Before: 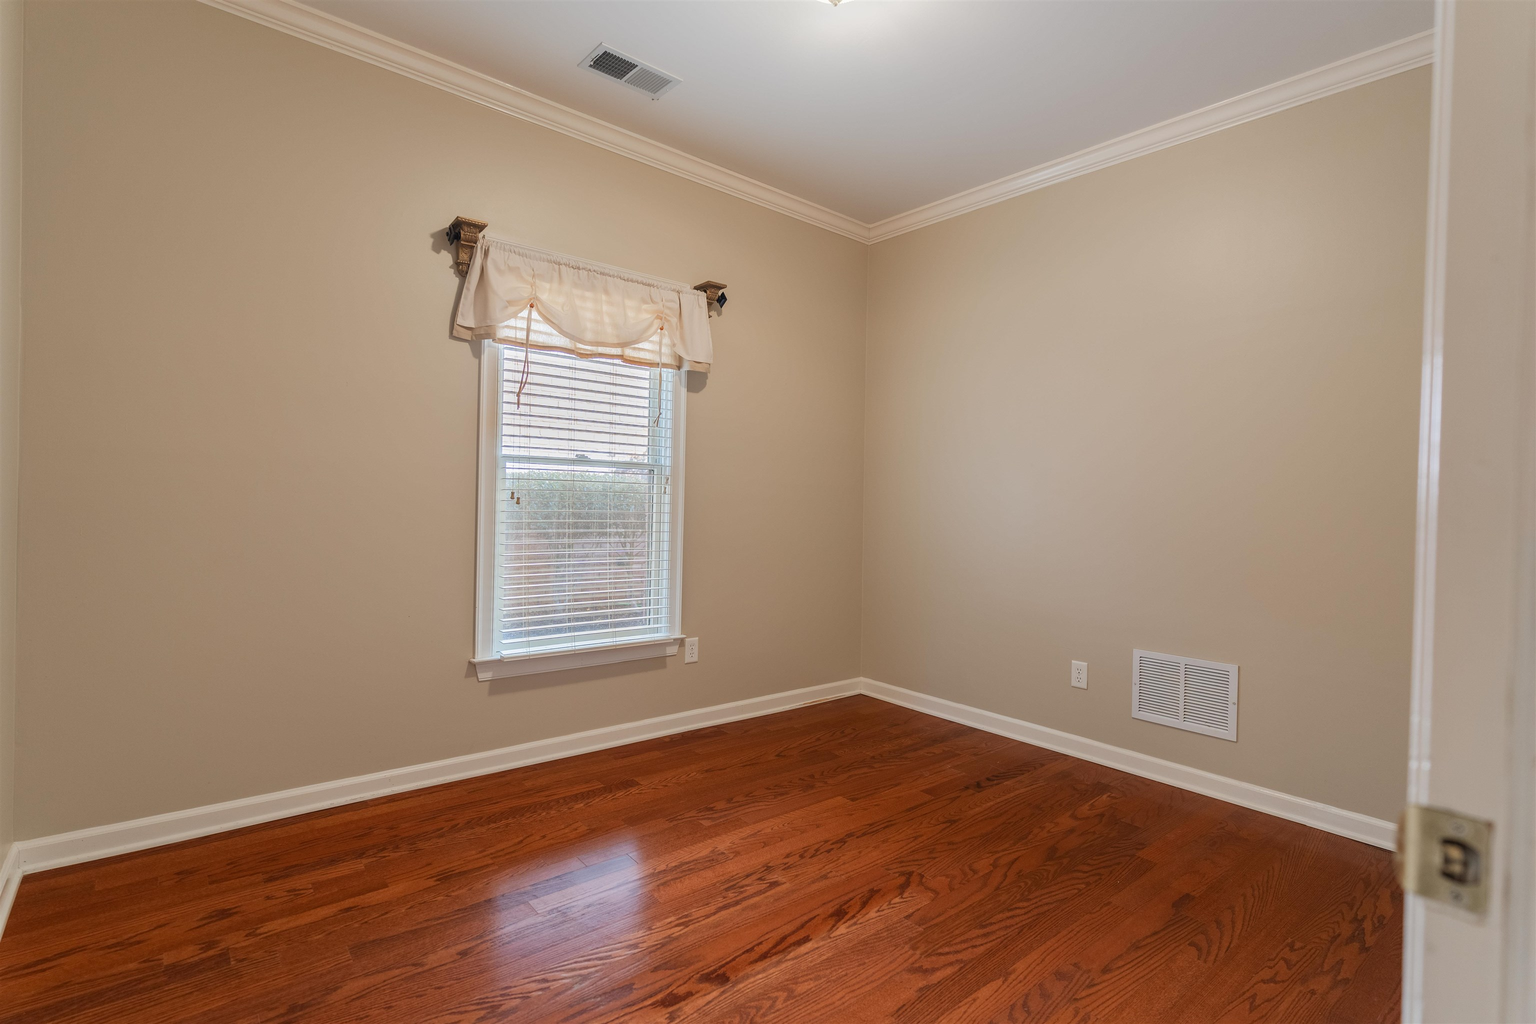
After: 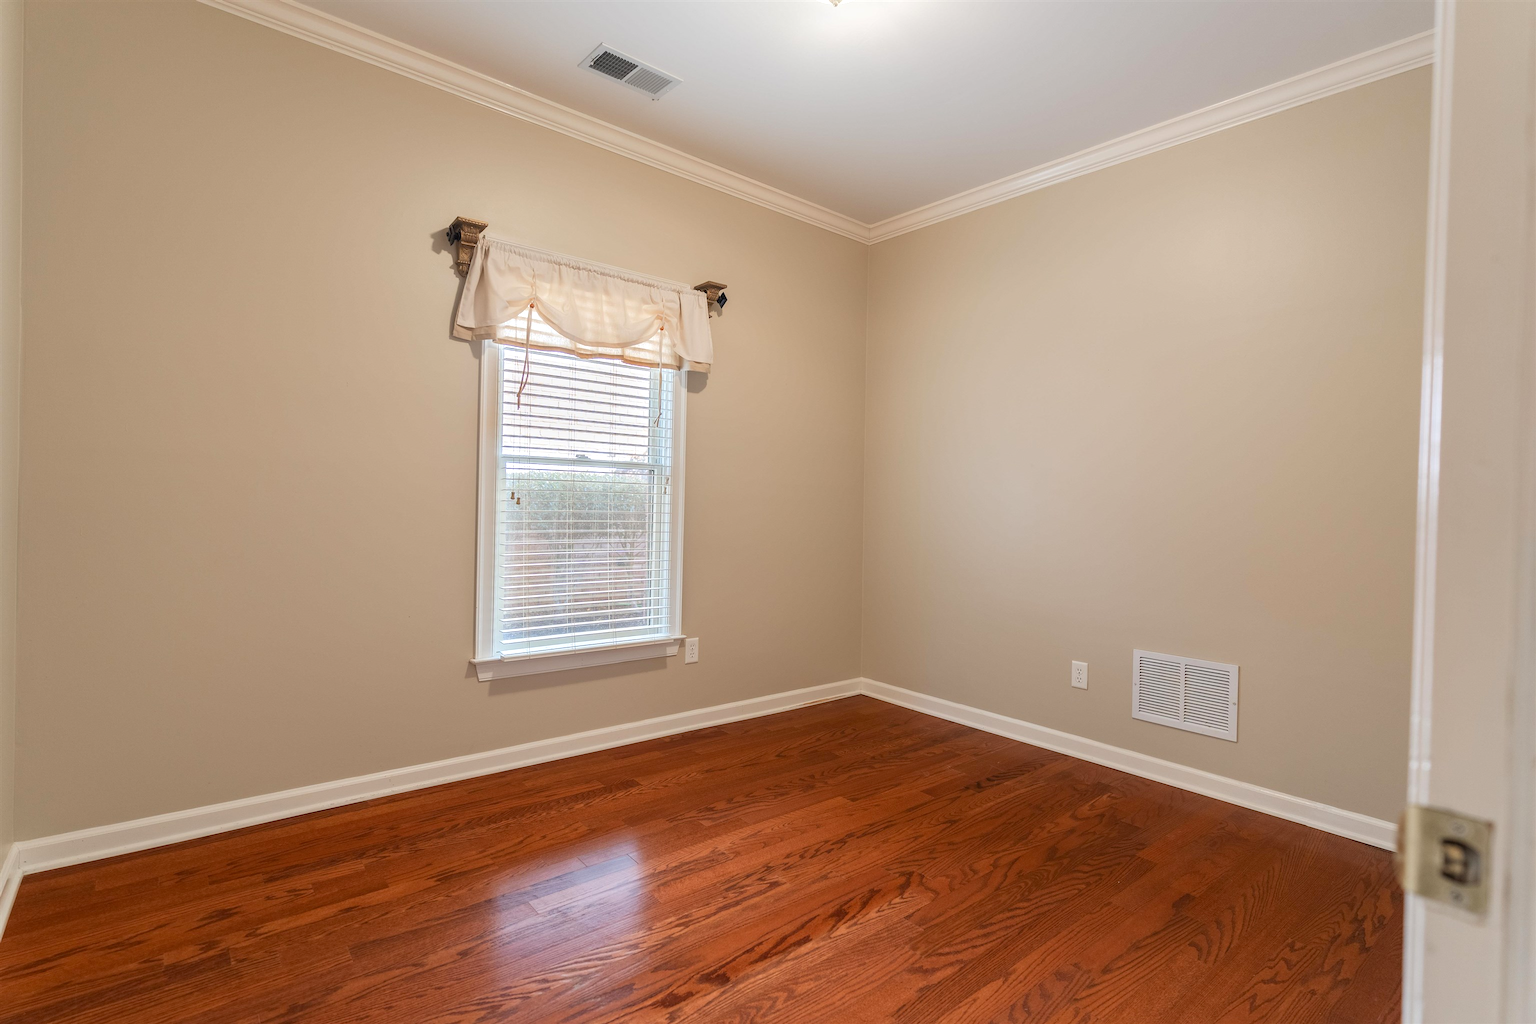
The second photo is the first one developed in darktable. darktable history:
exposure: black level correction 0.001, exposure 0.297 EV, compensate highlight preservation false
